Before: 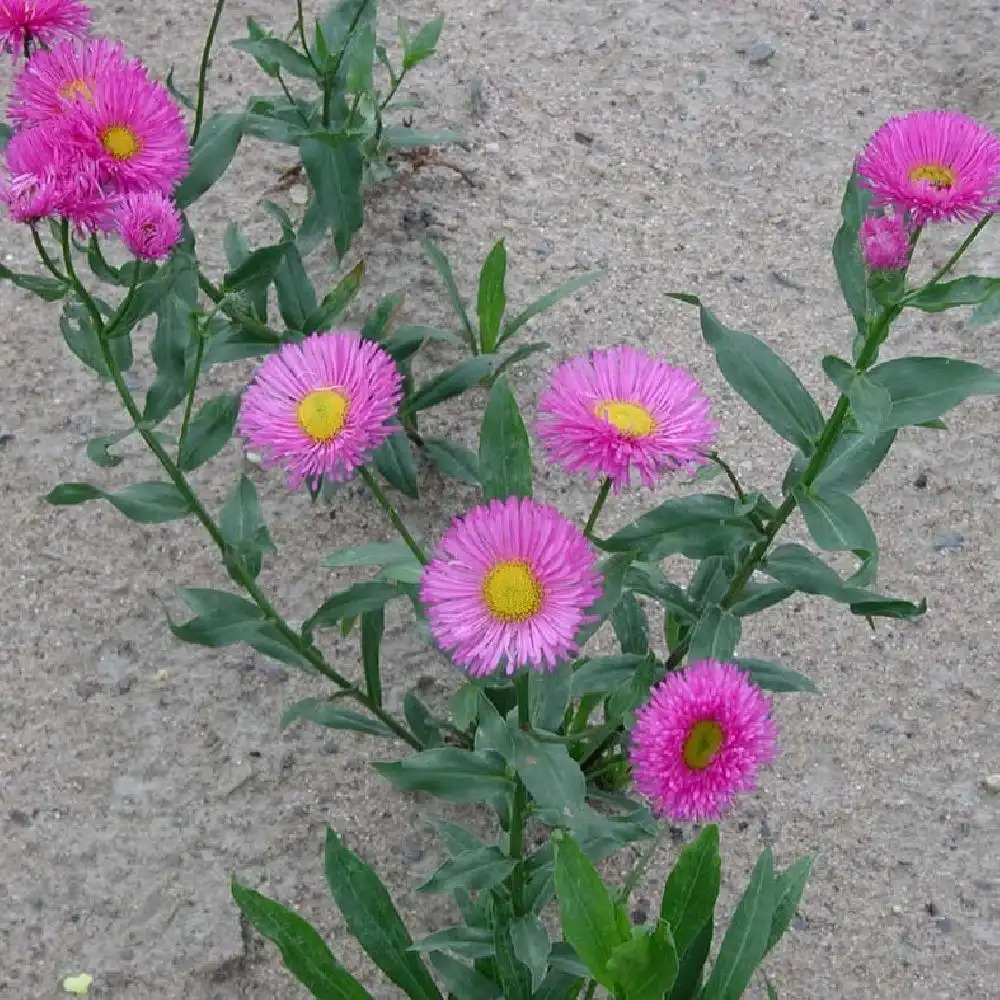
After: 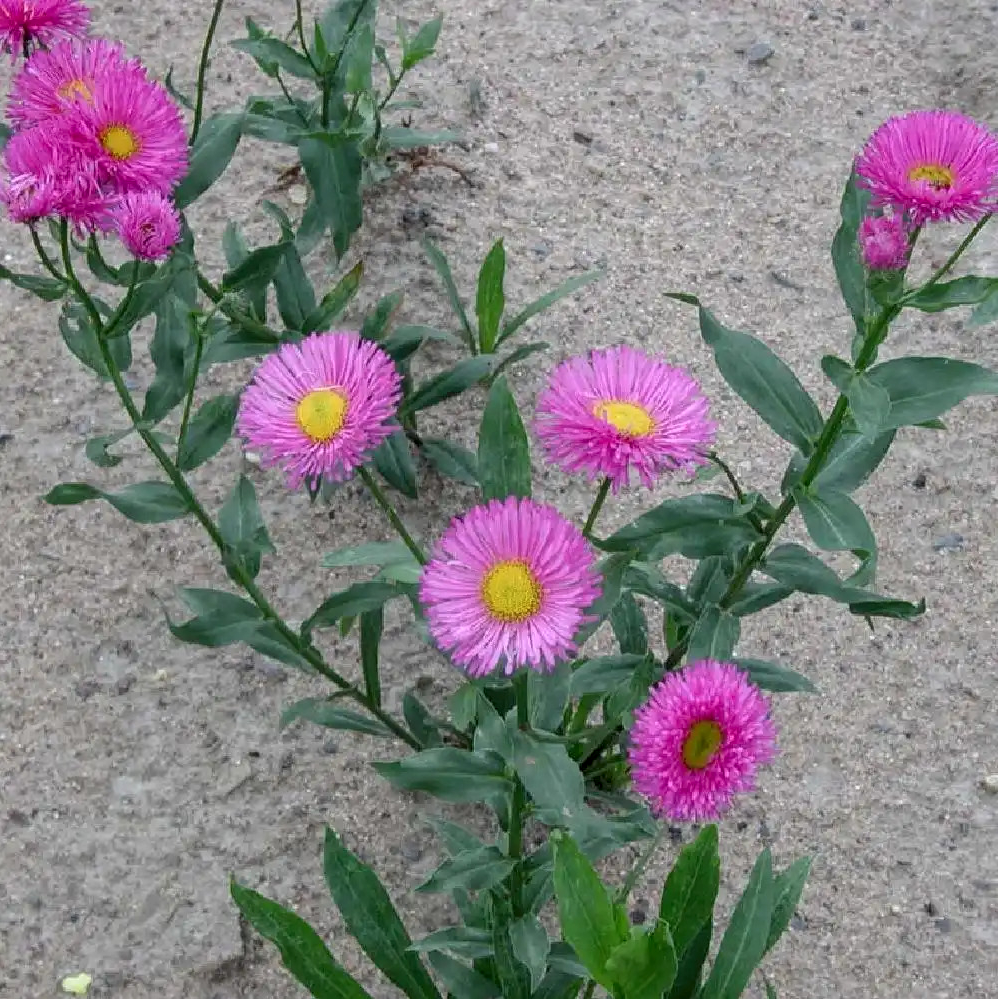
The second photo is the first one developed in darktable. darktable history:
local contrast: on, module defaults
crop and rotate: left 0.19%, bottom 0.002%
